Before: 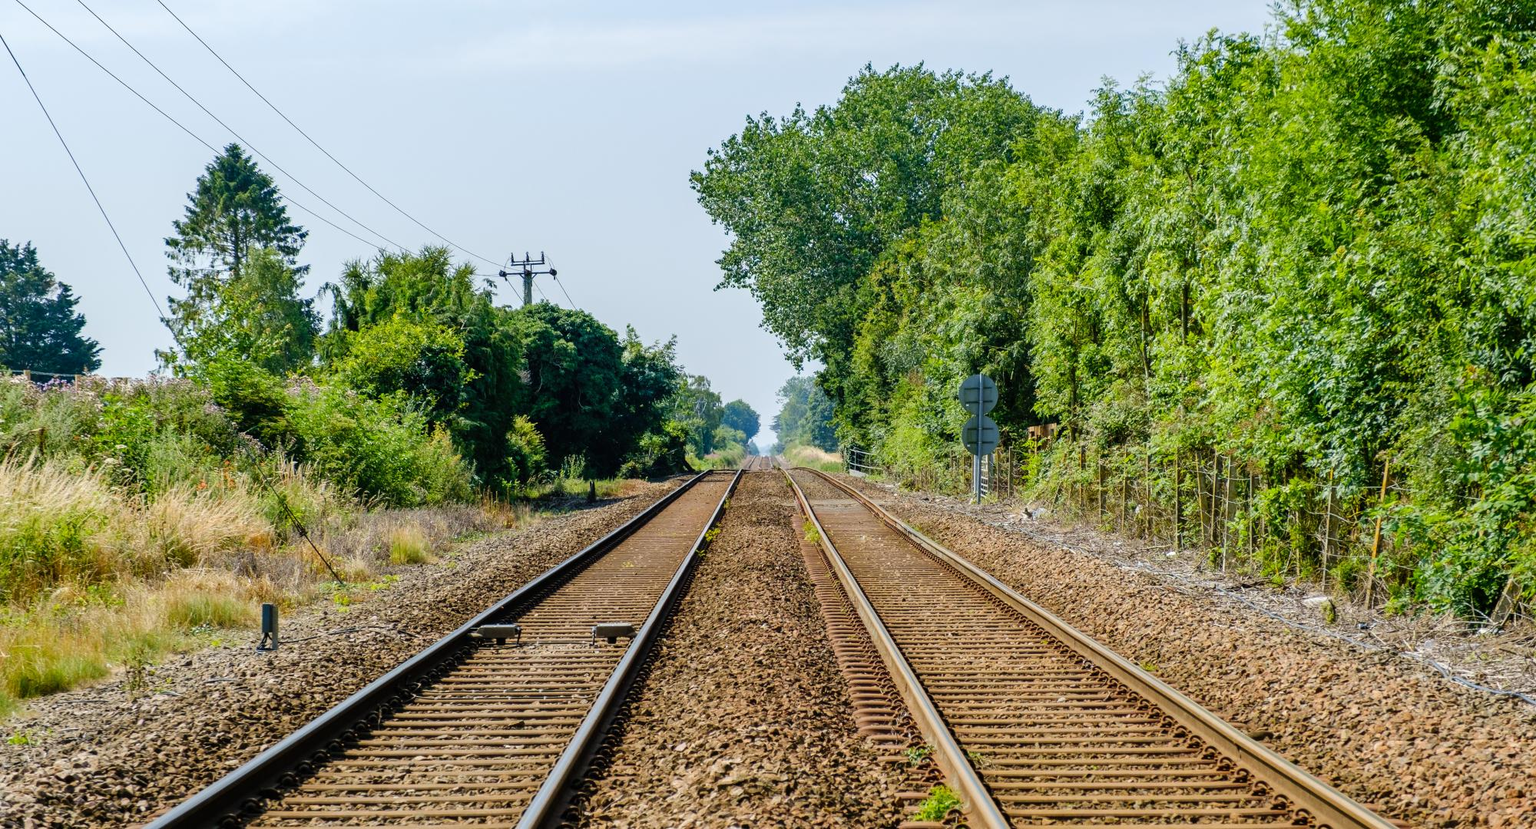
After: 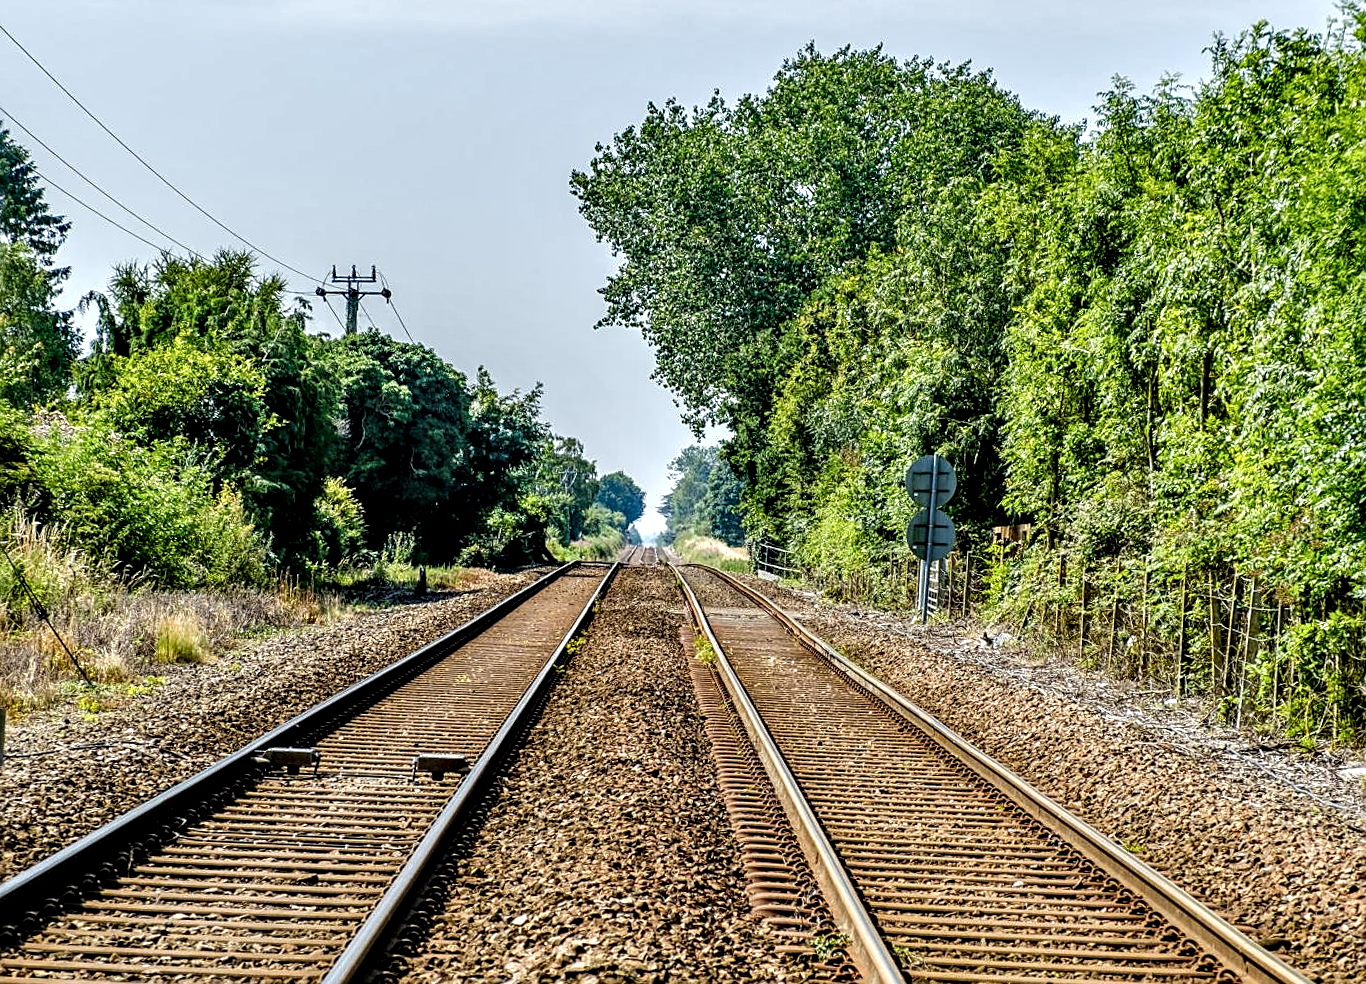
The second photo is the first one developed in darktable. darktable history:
crop and rotate: angle -3°, left 14.068%, top 0.032%, right 11.07%, bottom 0.062%
contrast equalizer: y [[0.601, 0.6, 0.598, 0.598, 0.6, 0.601], [0.5 ×6], [0.5 ×6], [0 ×6], [0 ×6]]
local contrast: detail 130%
sharpen: on, module defaults
